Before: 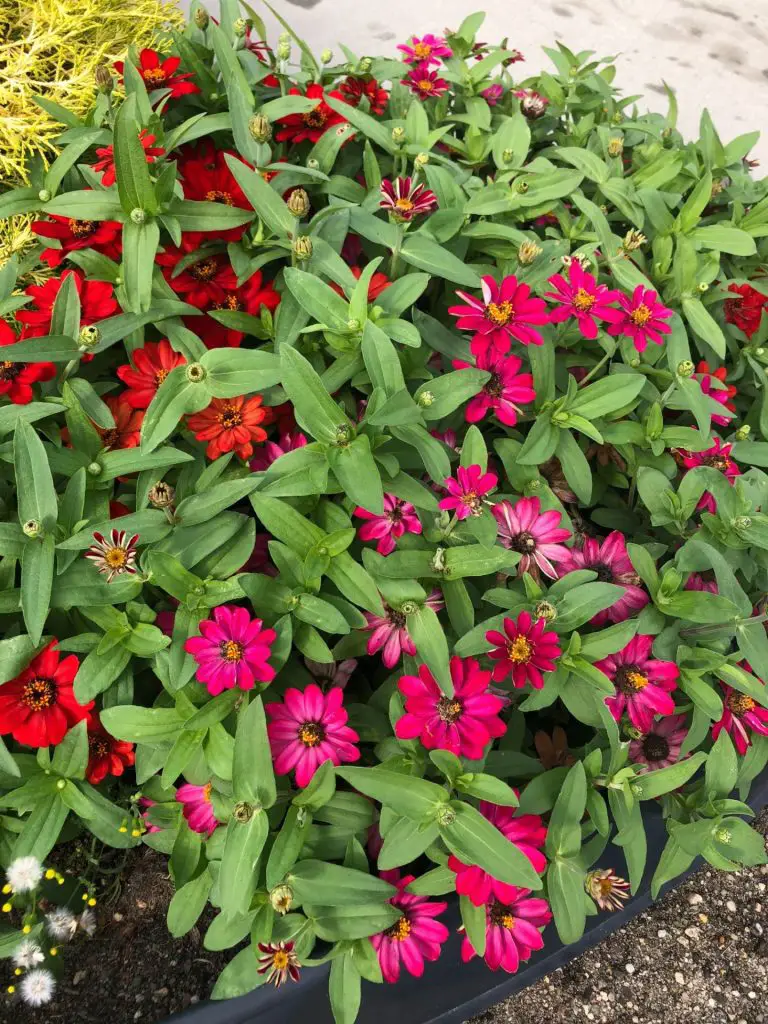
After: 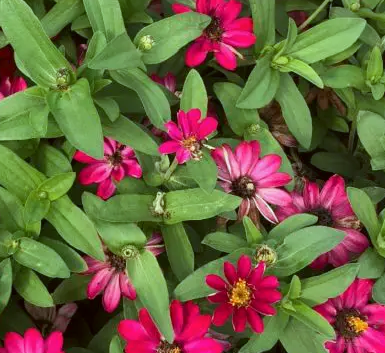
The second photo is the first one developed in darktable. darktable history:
crop: left 36.54%, top 34.791%, right 13.225%, bottom 30.678%
color correction: highlights a* -4.96, highlights b* -4.53, shadows a* 3.81, shadows b* 4.08
